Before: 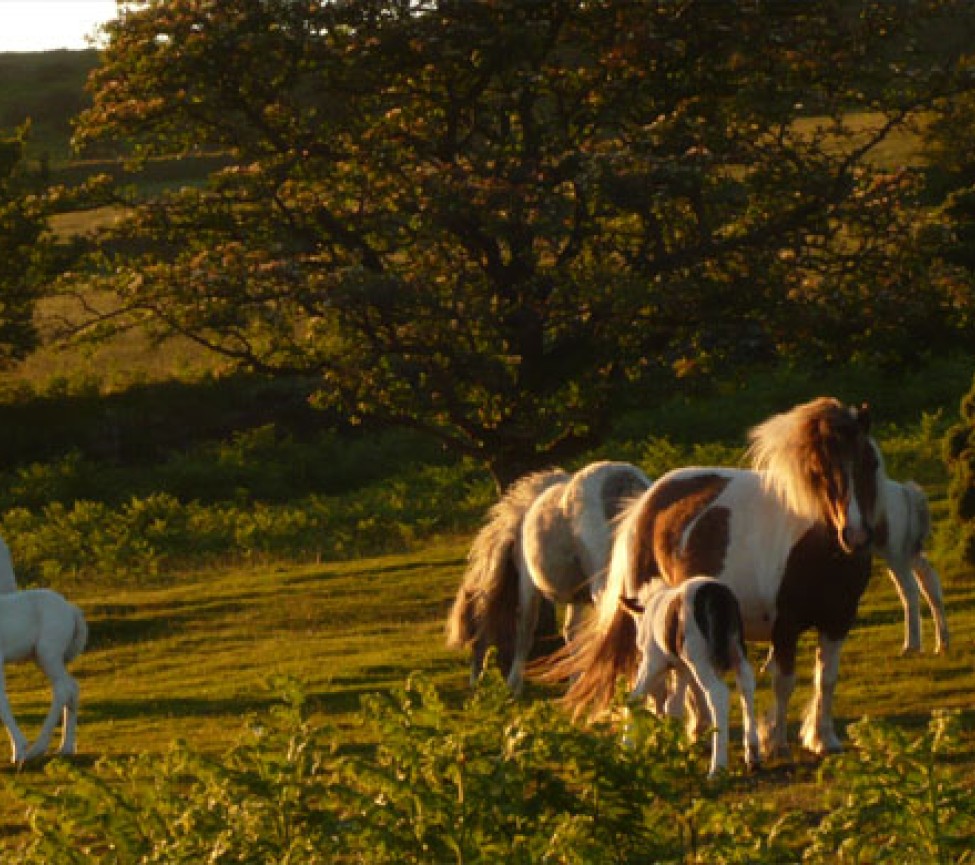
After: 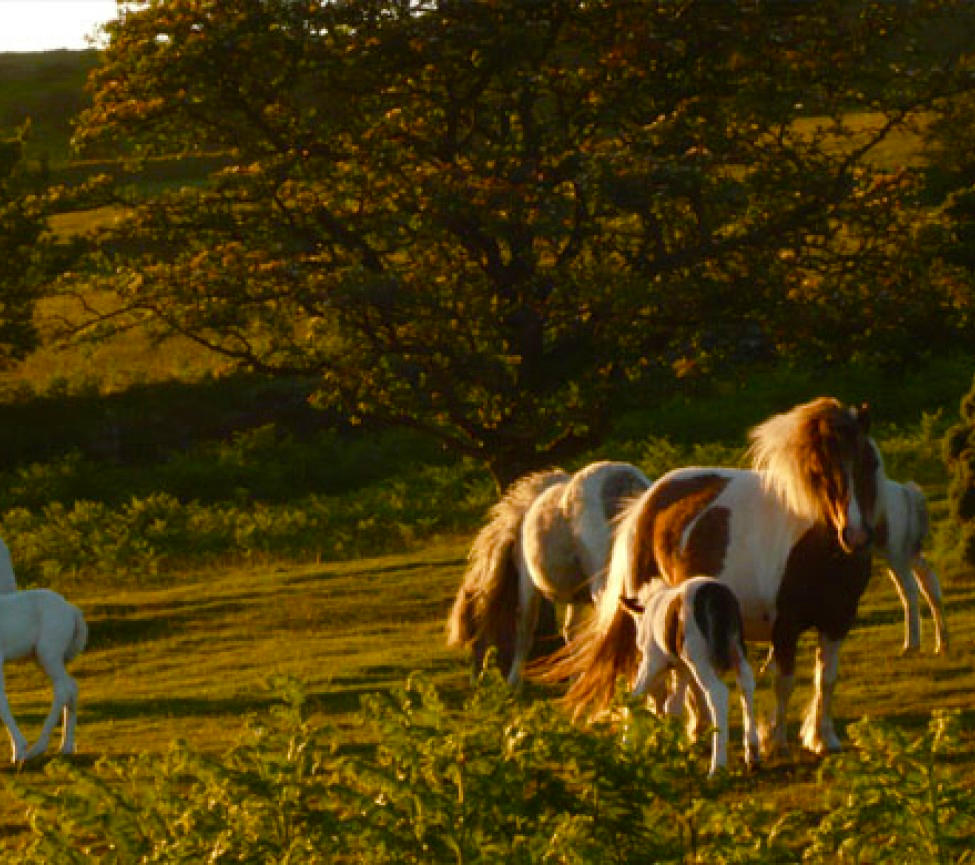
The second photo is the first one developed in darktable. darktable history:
tone equalizer: on, module defaults
color balance rgb: perceptual saturation grading › global saturation 20%, perceptual saturation grading › highlights -25%, perceptual saturation grading › shadows 50%
